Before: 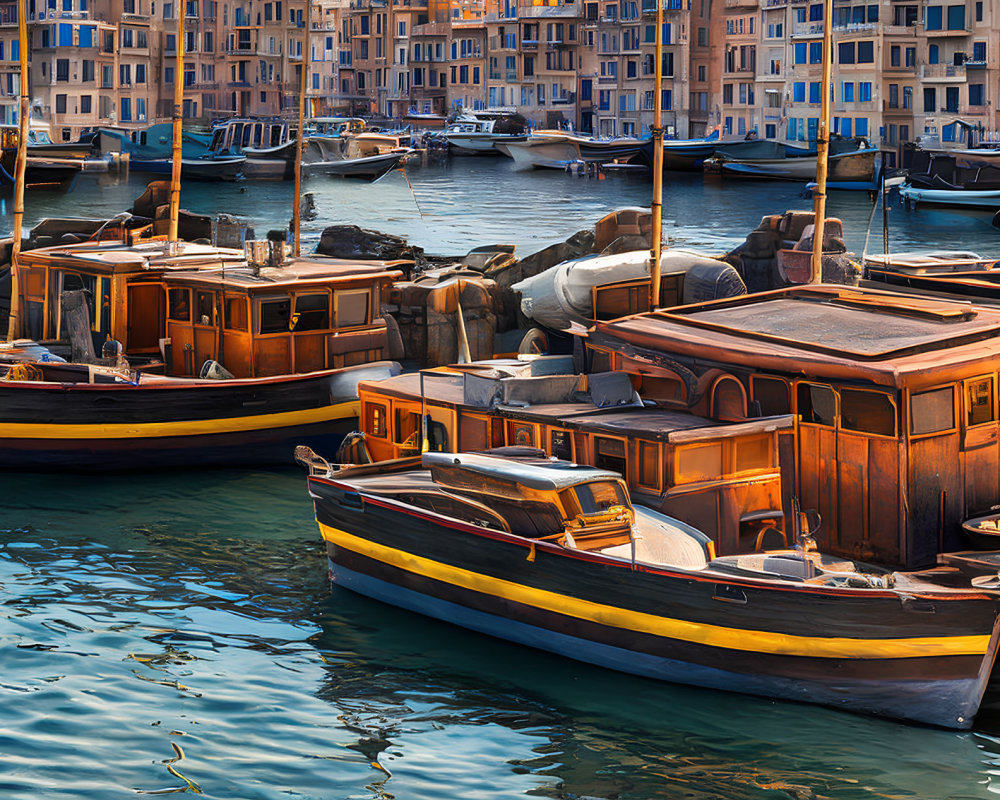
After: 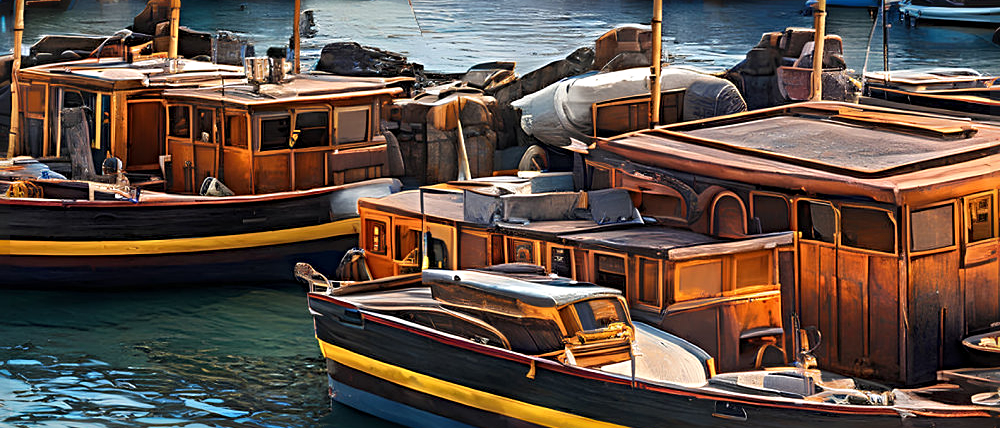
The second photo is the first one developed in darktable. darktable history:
crop and rotate: top 23.043%, bottom 23.437%
sharpen: radius 4
